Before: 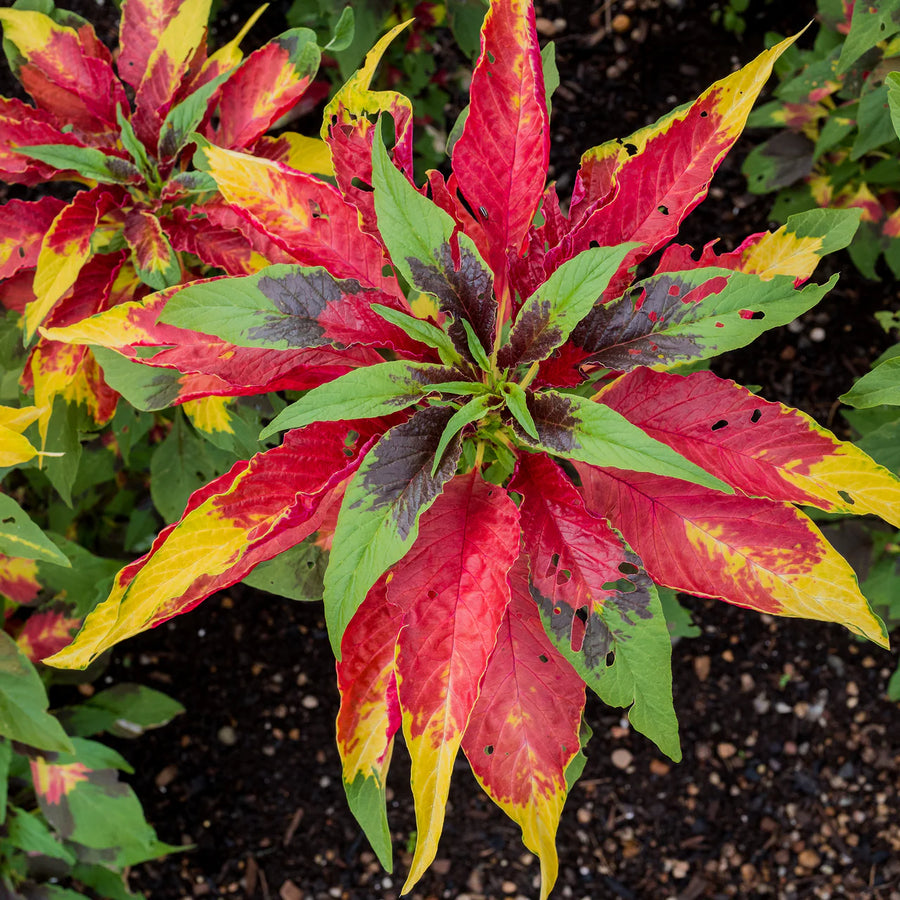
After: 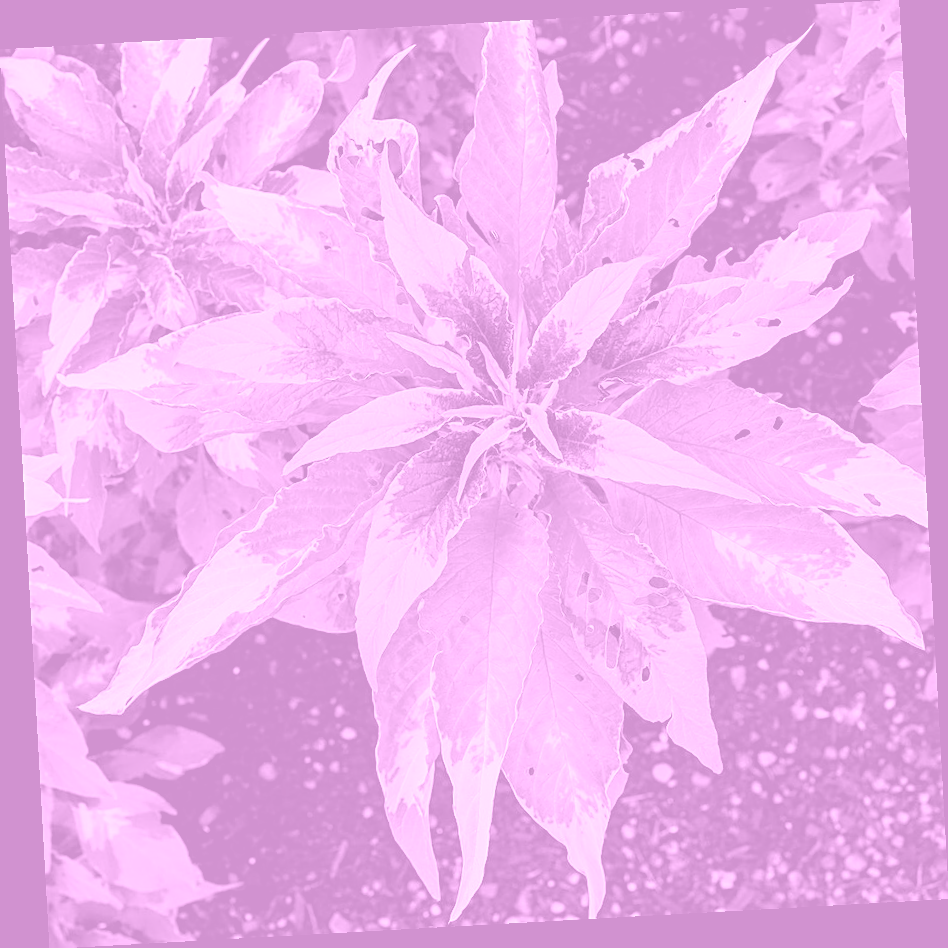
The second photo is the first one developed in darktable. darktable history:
colorize: hue 331.2°, saturation 75%, source mix 30.28%, lightness 70.52%, version 1
sharpen: on, module defaults
exposure: black level correction 0.001, exposure 0.5 EV, compensate exposure bias true, compensate highlight preservation false
rotate and perspective: rotation -3.18°, automatic cropping off
